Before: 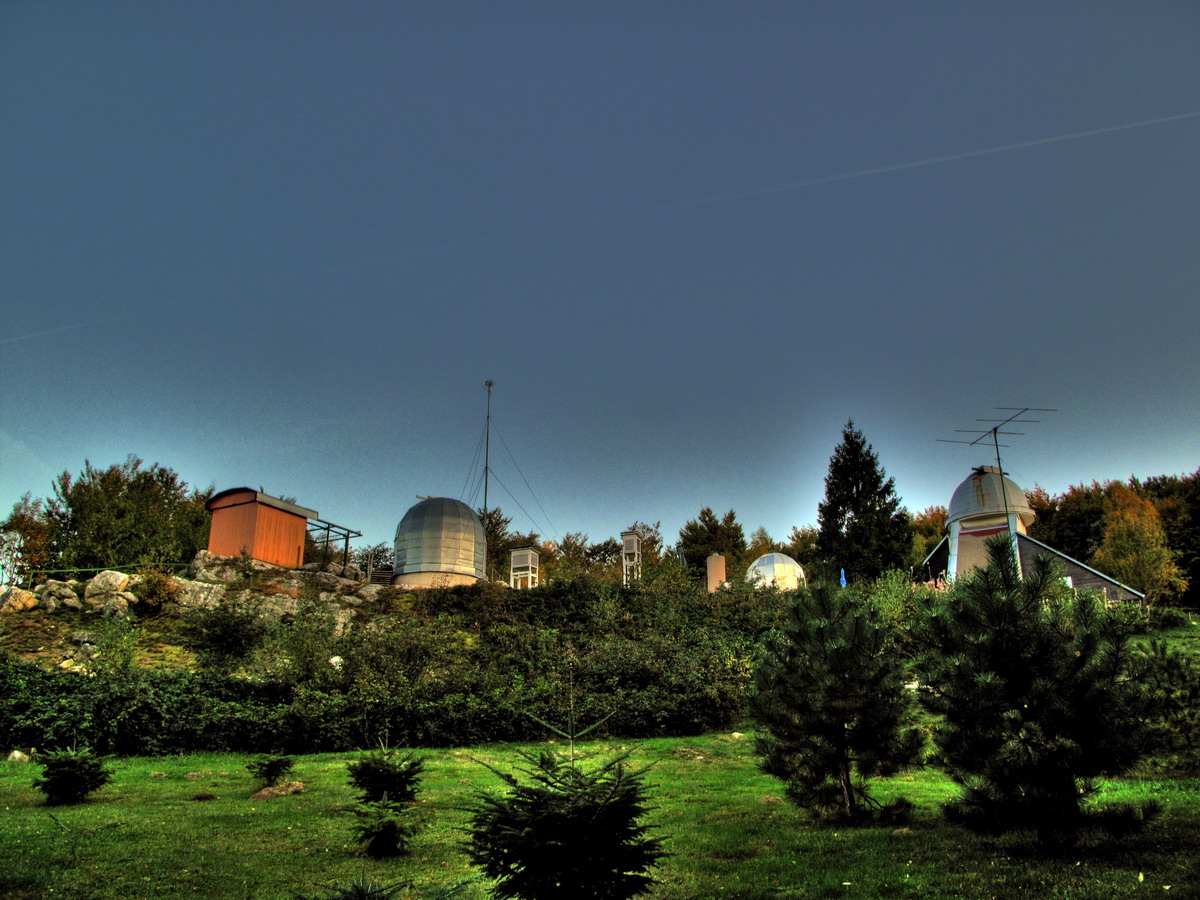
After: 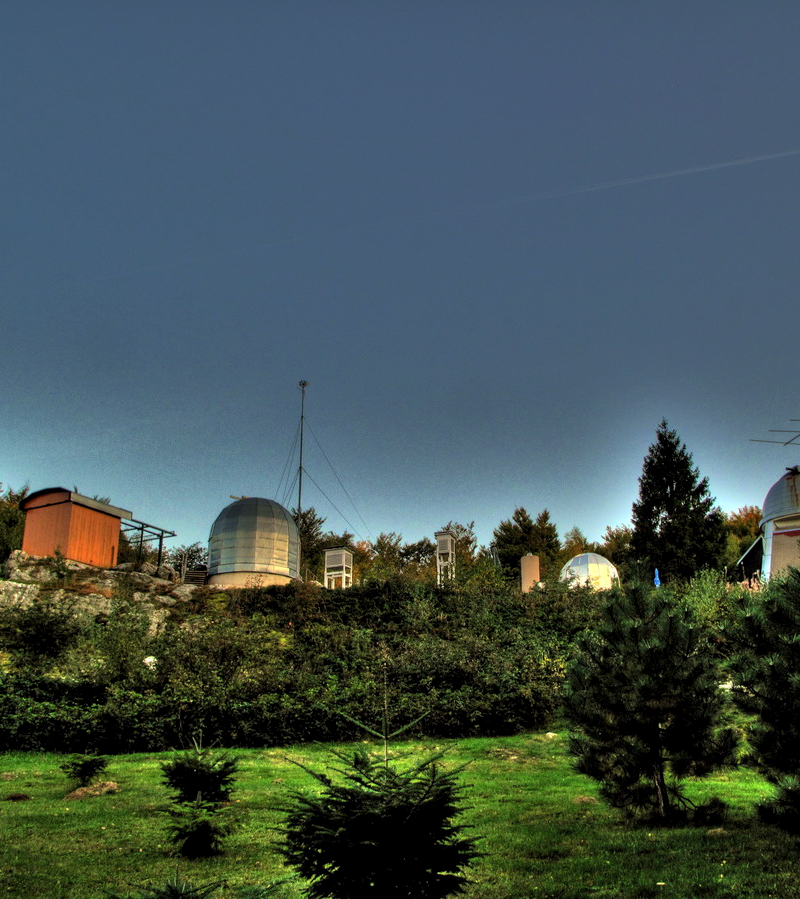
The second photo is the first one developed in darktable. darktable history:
local contrast: highlights 100%, shadows 100%, detail 120%, midtone range 0.2
crop and rotate: left 15.546%, right 17.787%
